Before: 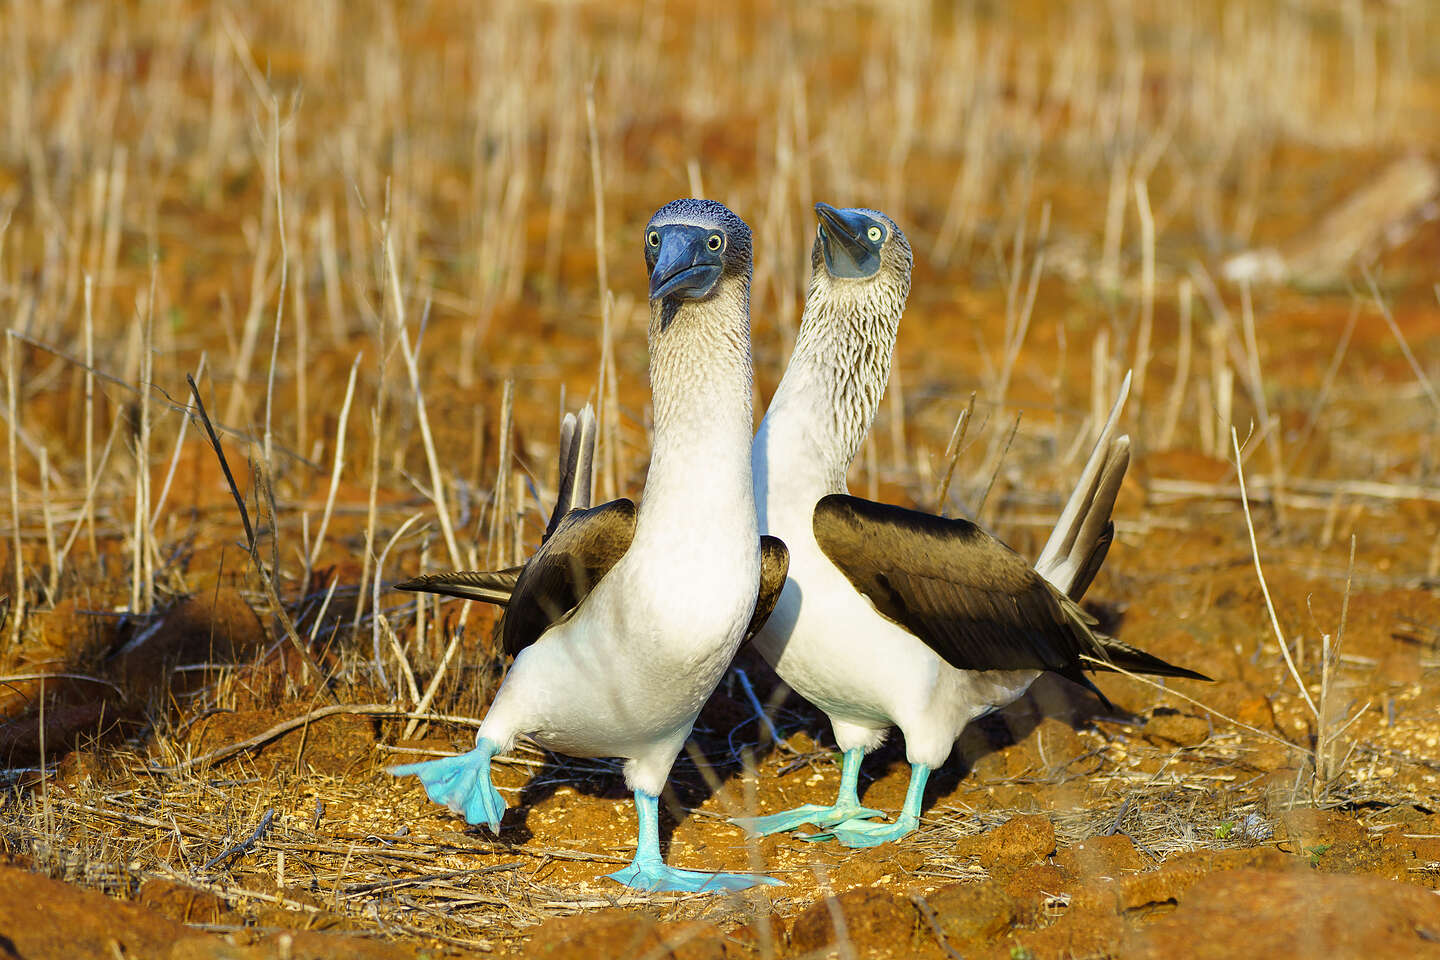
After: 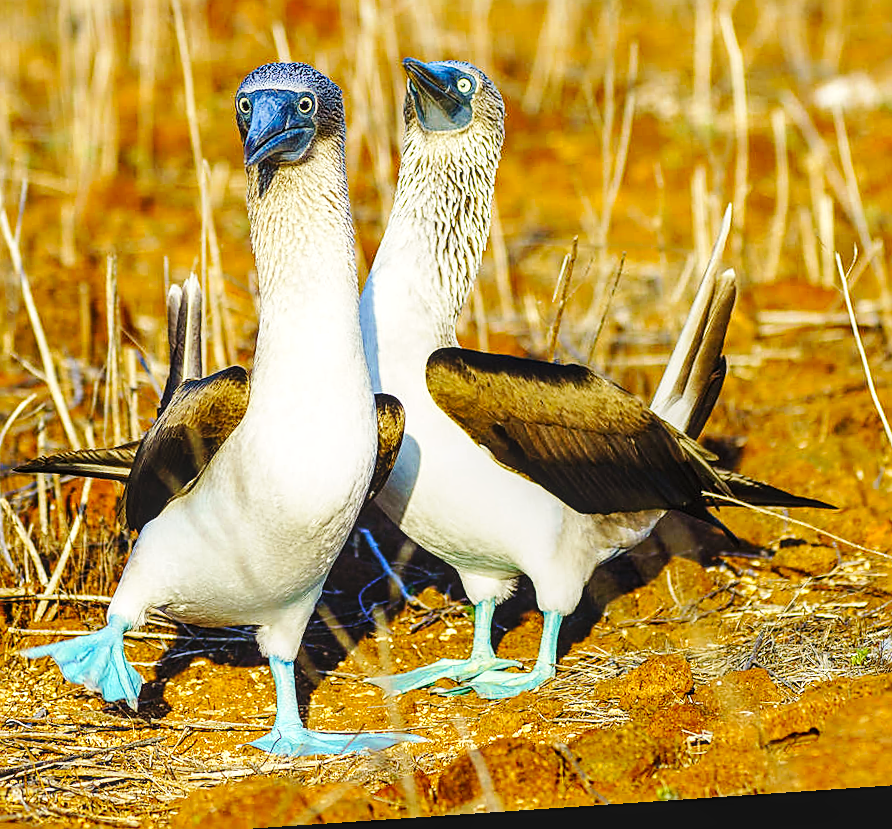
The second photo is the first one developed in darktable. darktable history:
base curve: curves: ch0 [(0, 0) (0.032, 0.025) (0.121, 0.166) (0.206, 0.329) (0.605, 0.79) (1, 1)], preserve colors none
local contrast: on, module defaults
crop and rotate: left 28.256%, top 17.734%, right 12.656%, bottom 3.573%
exposure: black level correction -0.005, exposure 0.054 EV, compensate highlight preservation false
rotate and perspective: rotation -4.2°, shear 0.006, automatic cropping off
sharpen: on, module defaults
contrast brightness saturation: contrast 0.04, saturation 0.16
